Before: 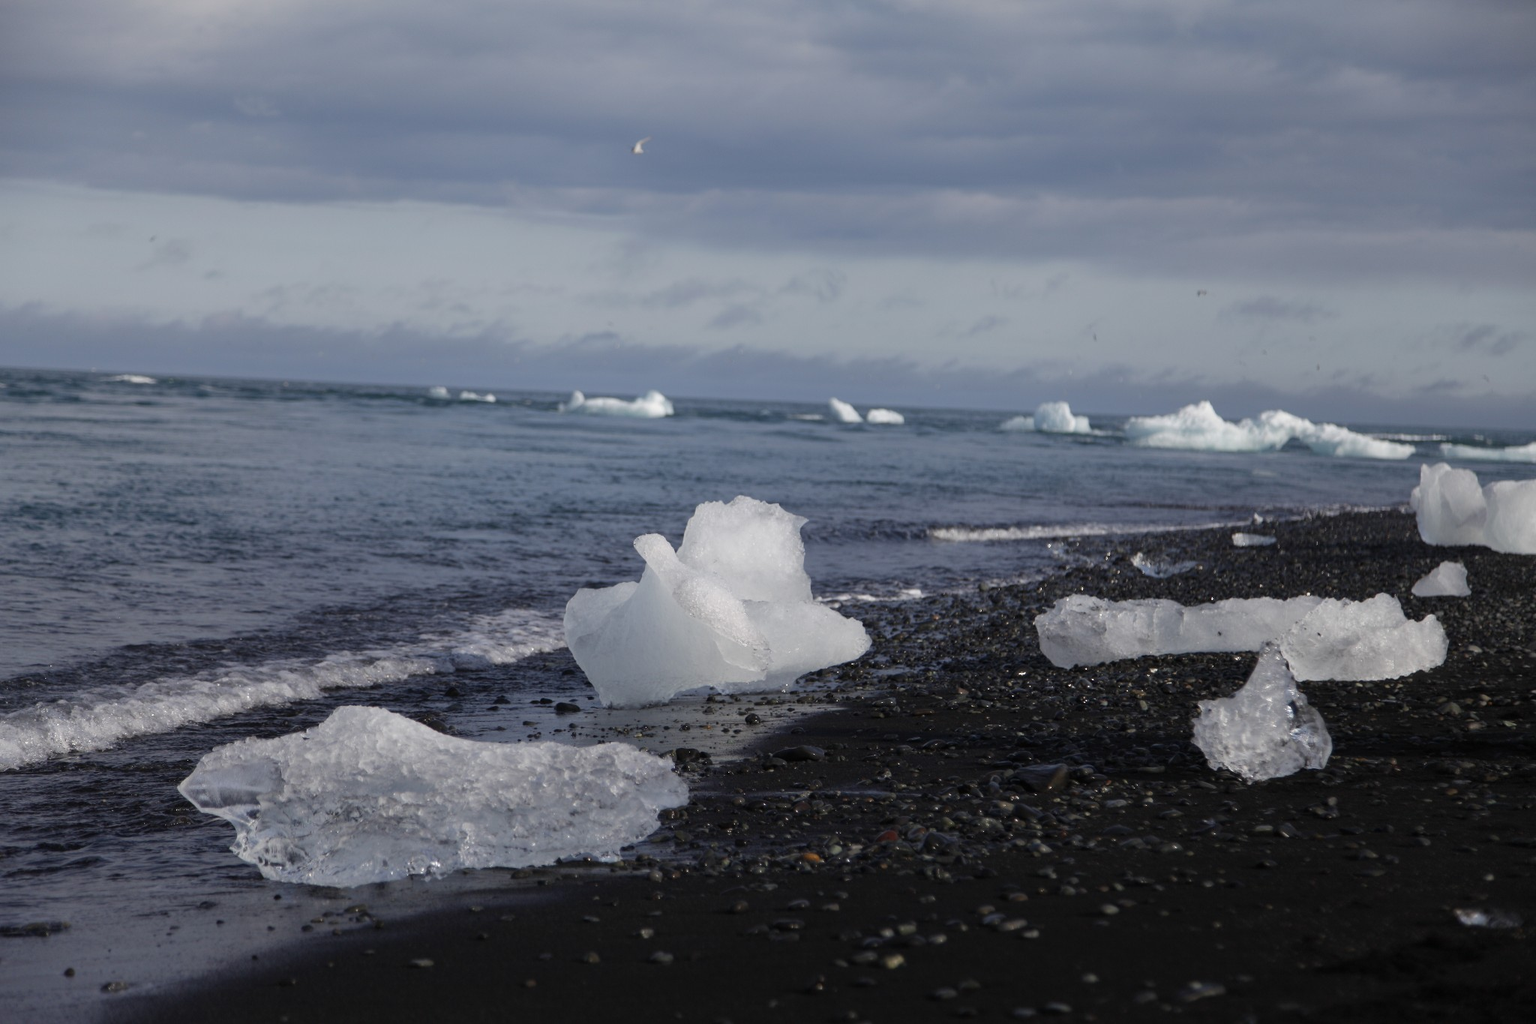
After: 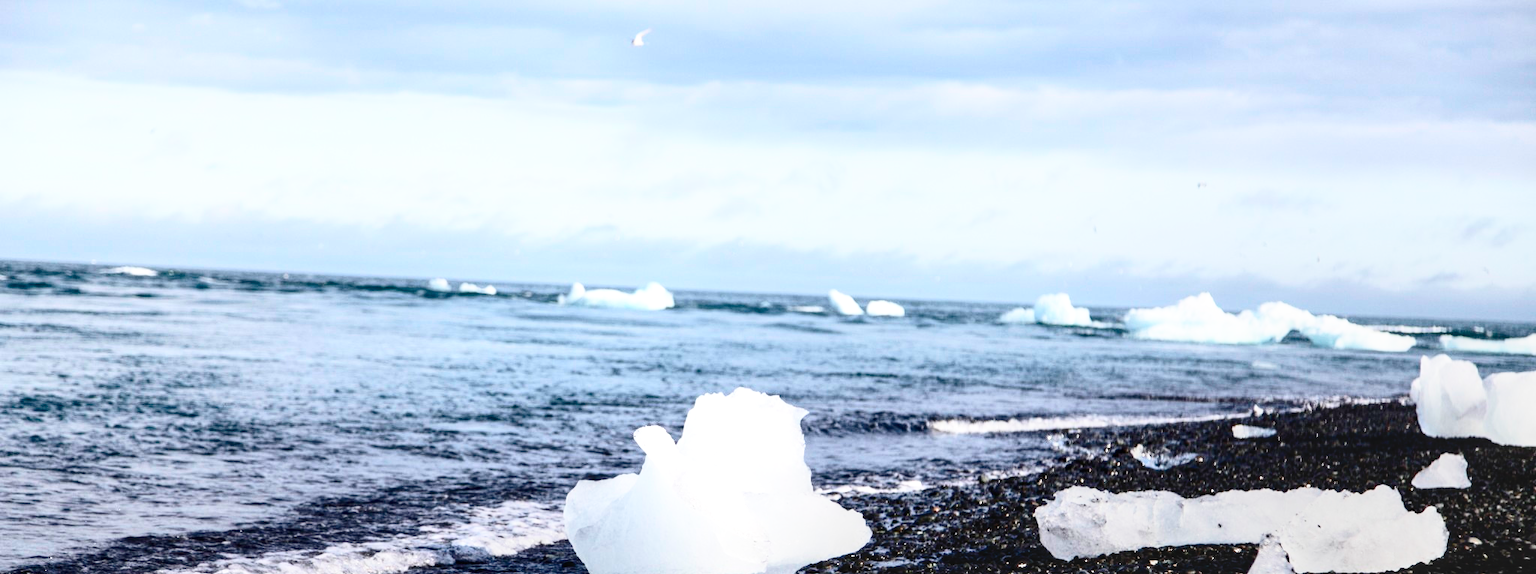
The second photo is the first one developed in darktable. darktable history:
base curve: curves: ch0 [(0, 0) (0.012, 0.01) (0.073, 0.168) (0.31, 0.711) (0.645, 0.957) (1, 1)], preserve colors none
local contrast: on, module defaults
crop and rotate: top 10.605%, bottom 33.274%
contrast brightness saturation: contrast 0.39, brightness 0.1
